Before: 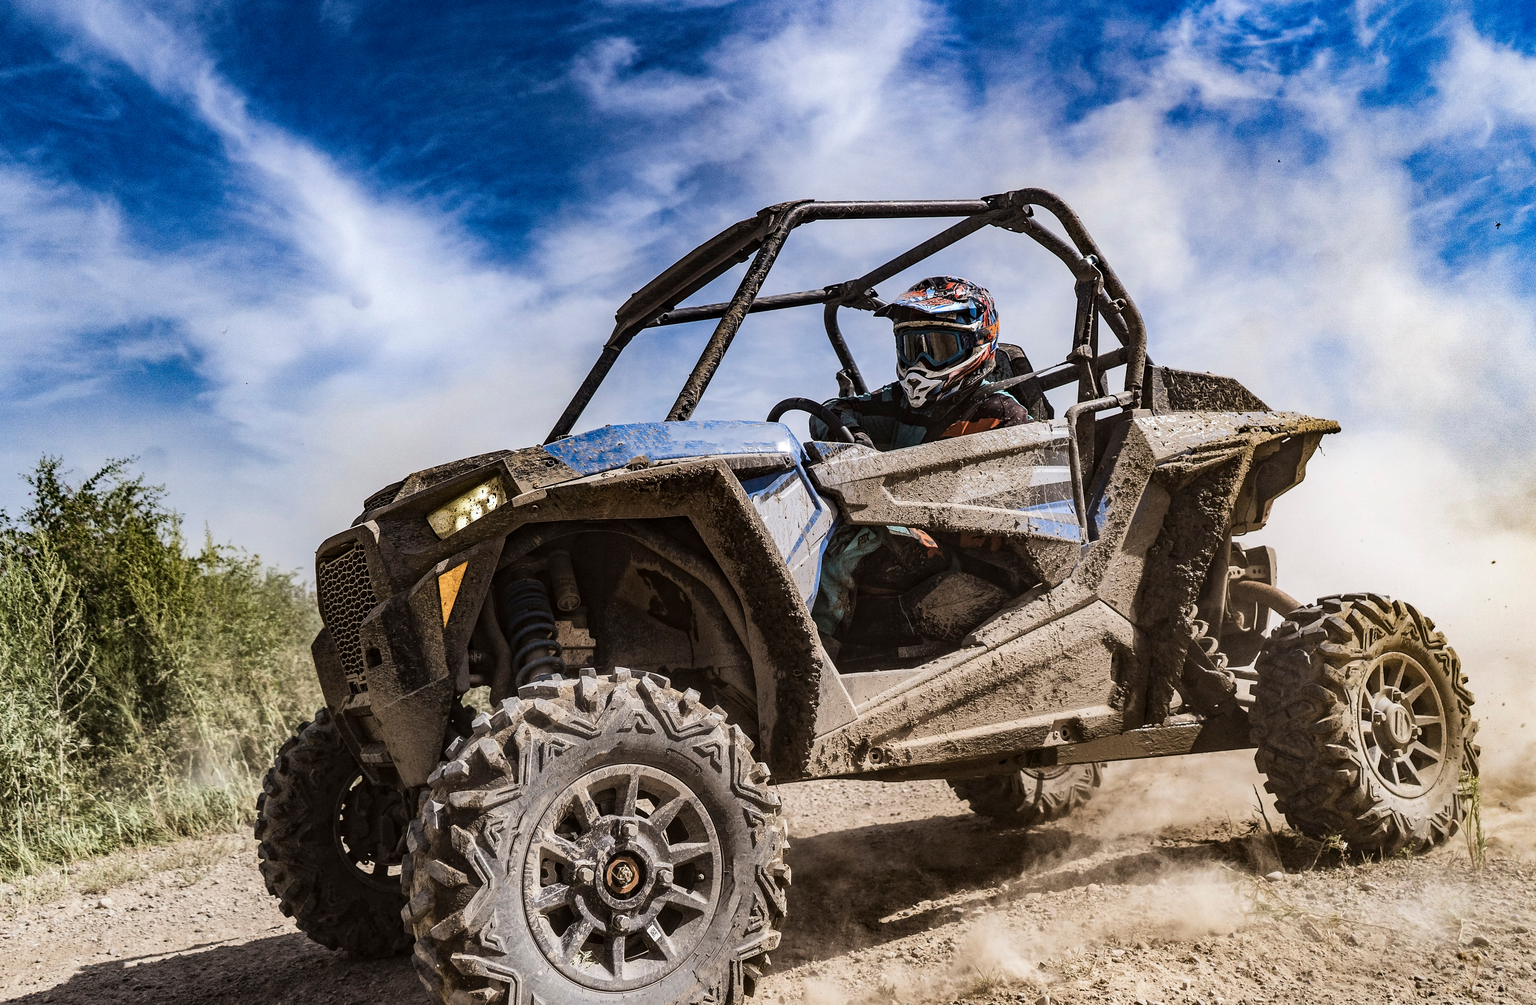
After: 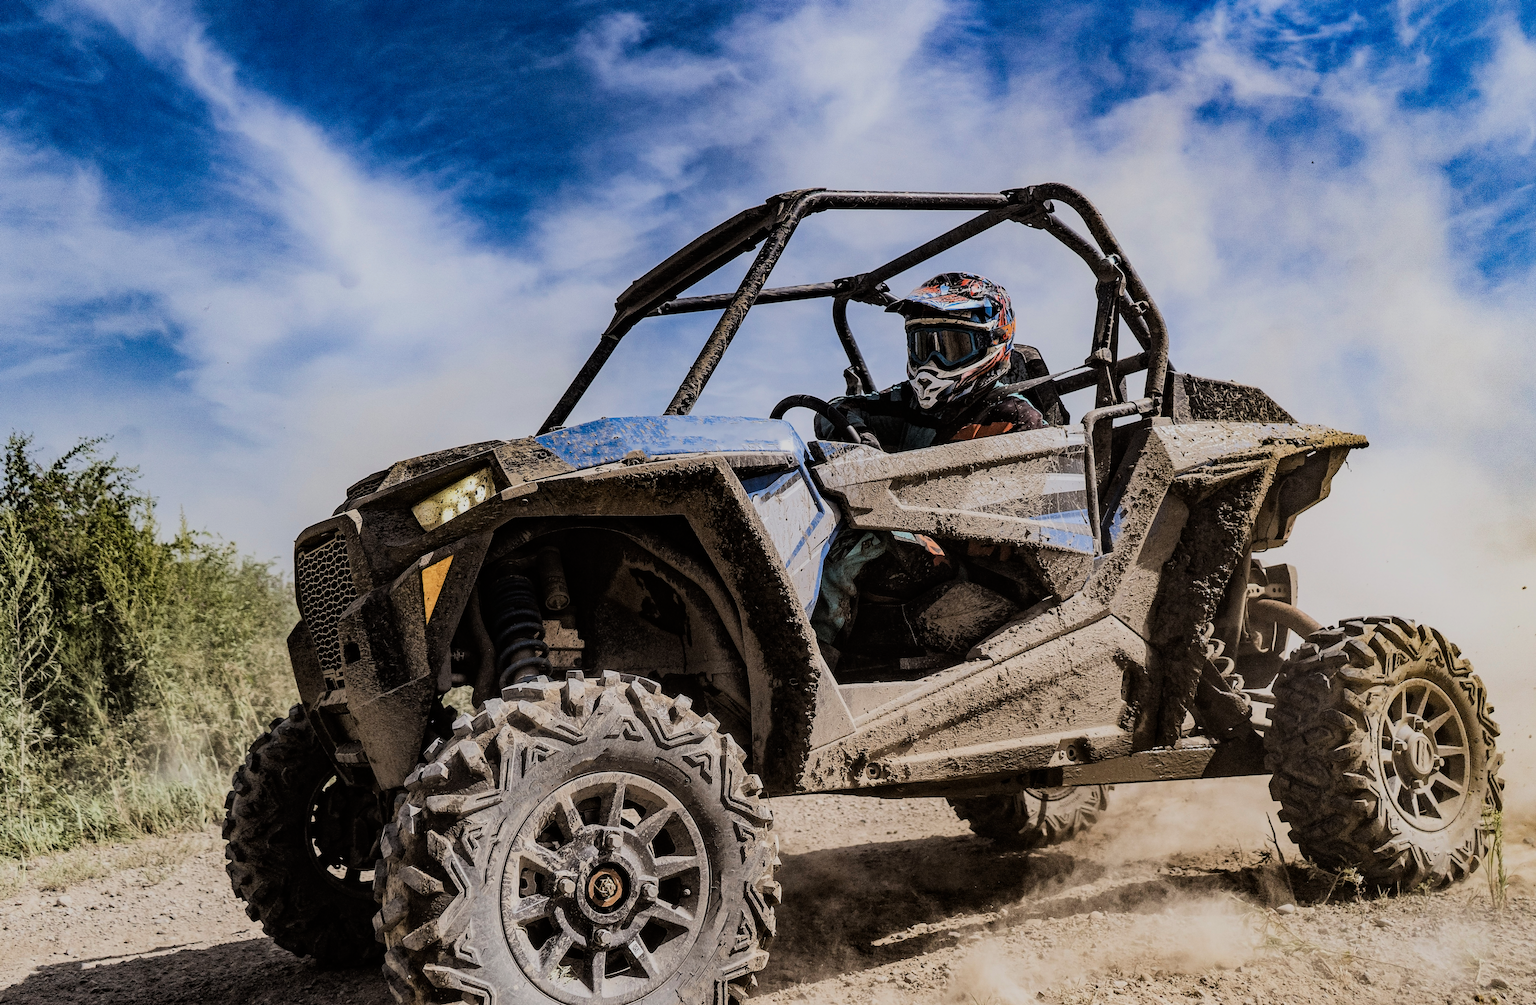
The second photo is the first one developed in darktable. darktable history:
tone equalizer: on, module defaults
crop and rotate: angle -1.69°
filmic rgb: black relative exposure -7.48 EV, white relative exposure 4.83 EV, hardness 3.4, color science v6 (2022)
